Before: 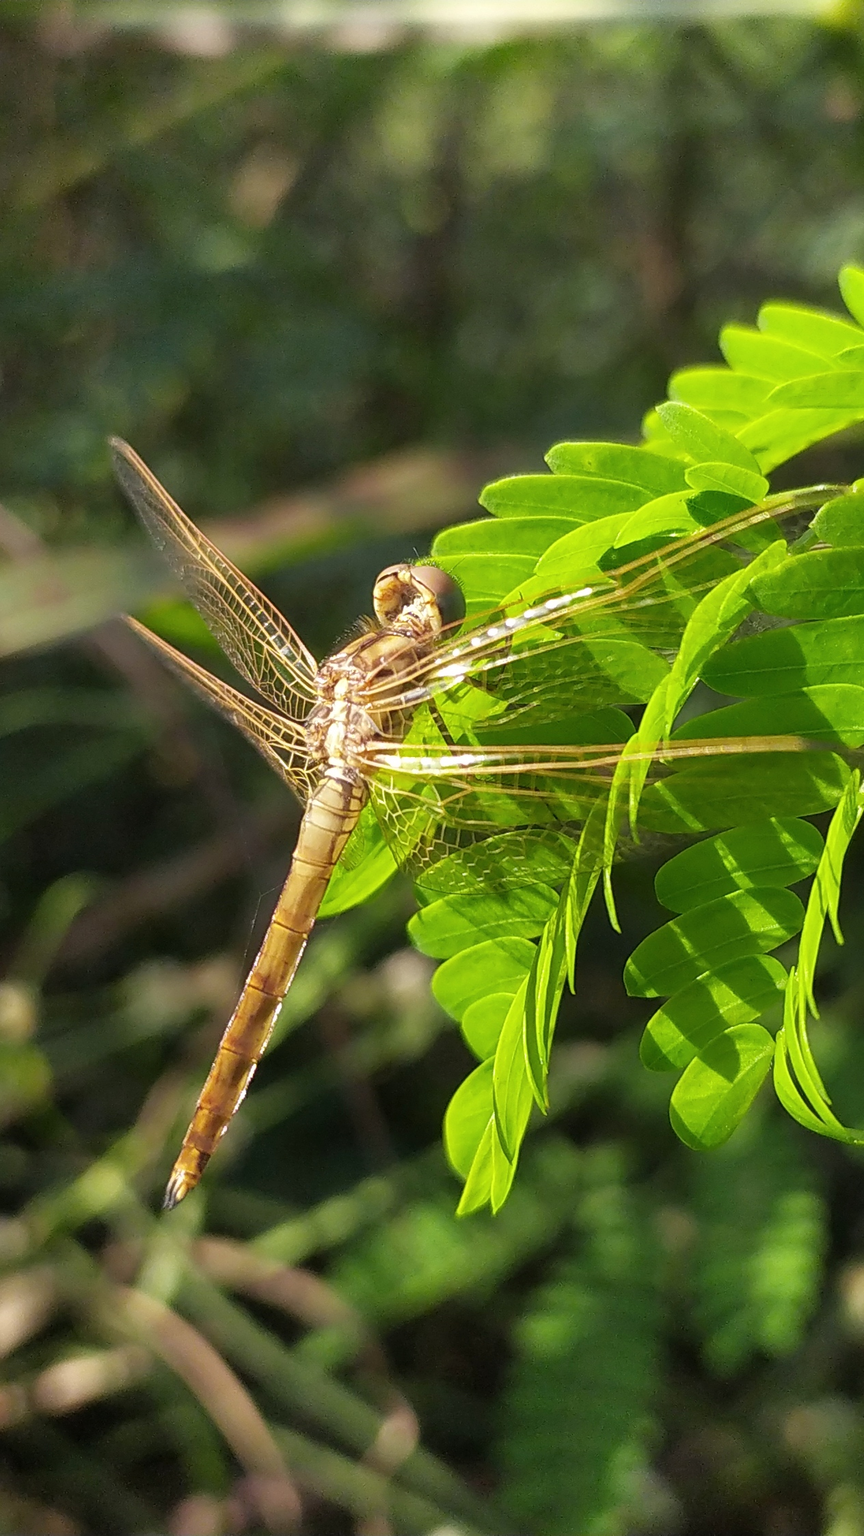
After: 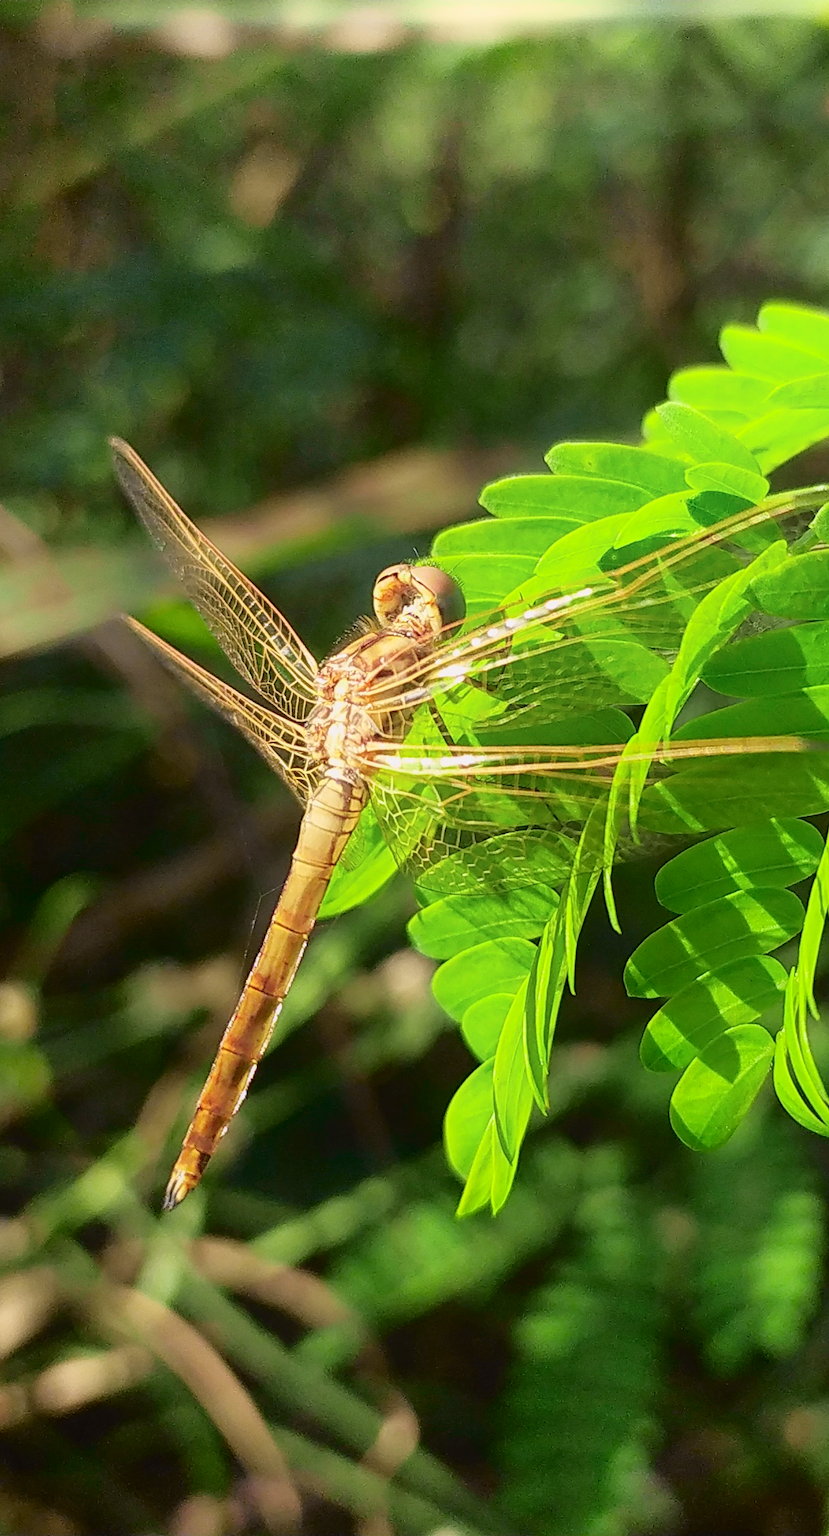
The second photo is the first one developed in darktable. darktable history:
tone curve: curves: ch0 [(0, 0.011) (0.053, 0.026) (0.174, 0.115) (0.398, 0.444) (0.673, 0.775) (0.829, 0.906) (0.991, 0.981)]; ch1 [(0, 0) (0.276, 0.206) (0.409, 0.383) (0.473, 0.458) (0.492, 0.501) (0.512, 0.513) (0.54, 0.543) (0.585, 0.617) (0.659, 0.686) (0.78, 0.8) (1, 1)]; ch2 [(0, 0) (0.438, 0.449) (0.473, 0.469) (0.503, 0.5) (0.523, 0.534) (0.562, 0.594) (0.612, 0.635) (0.695, 0.713) (1, 1)], color space Lab, independent channels, preserve colors none
crop: right 3.939%, bottom 0.023%
contrast equalizer: y [[0.439, 0.44, 0.442, 0.457, 0.493, 0.498], [0.5 ×6], [0.5 ×6], [0 ×6], [0 ×6]]
